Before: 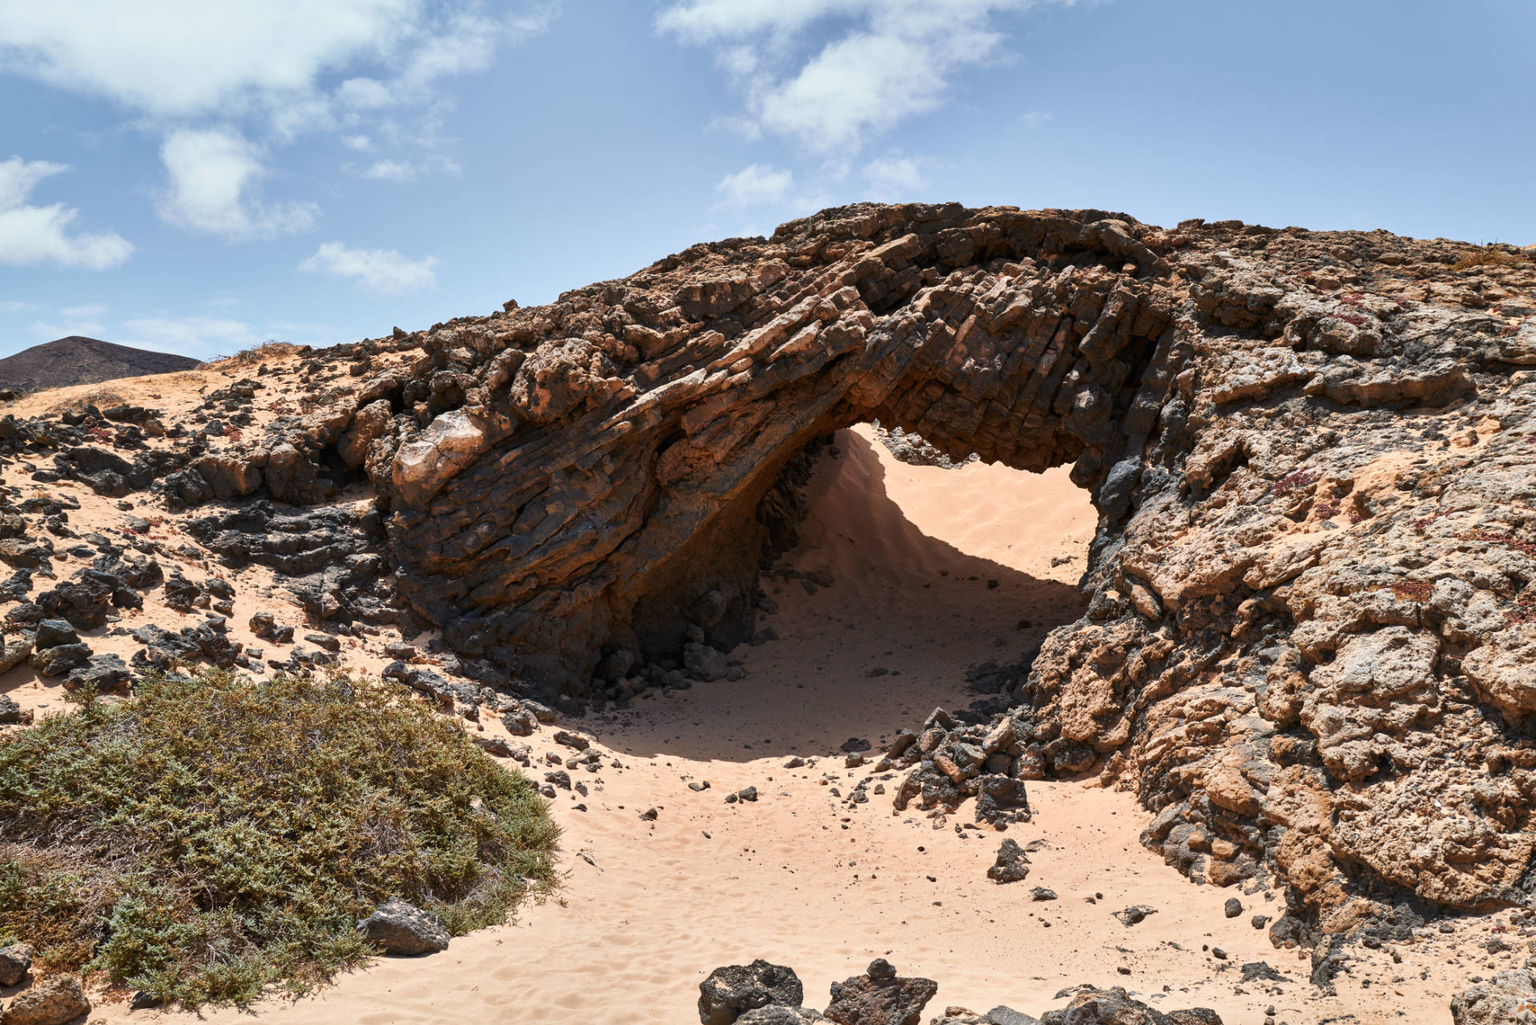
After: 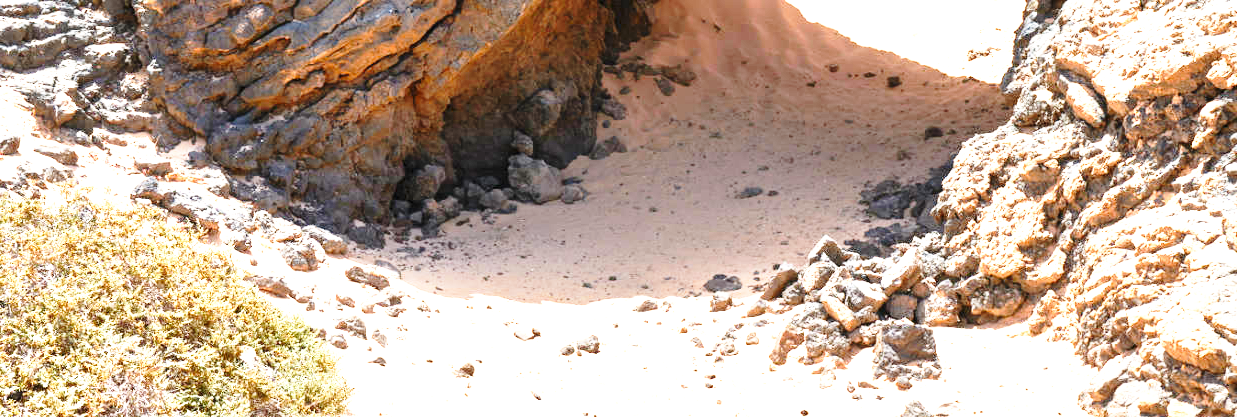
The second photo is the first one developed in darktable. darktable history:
exposure: black level correction 0, exposure 1.995 EV, compensate exposure bias true, compensate highlight preservation false
crop: left 18.102%, top 50.64%, right 17.431%, bottom 16.8%
base curve: curves: ch0 [(0, 0) (0.028, 0.03) (0.121, 0.232) (0.46, 0.748) (0.859, 0.968) (1, 1)], preserve colors none
